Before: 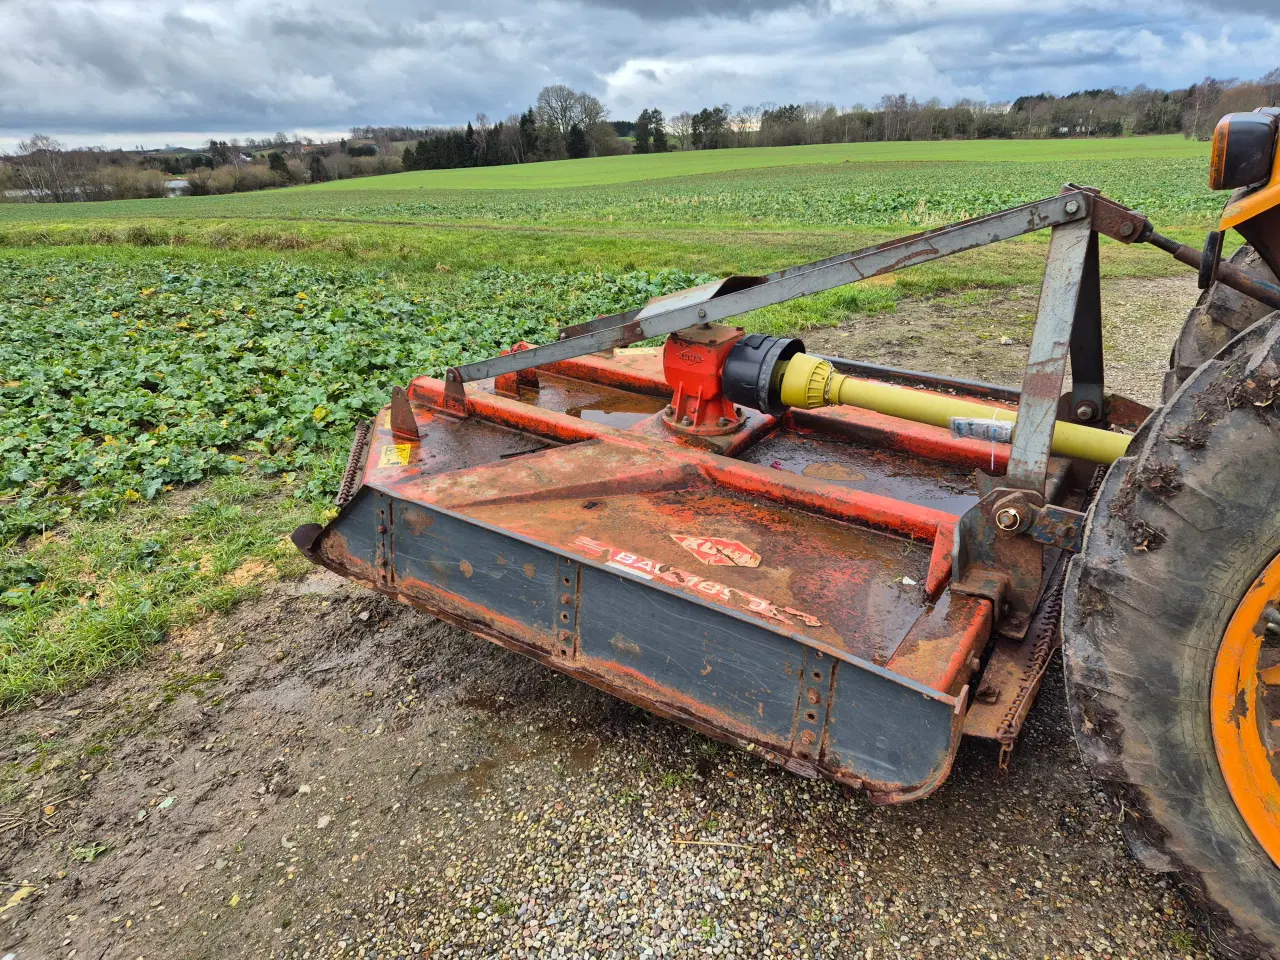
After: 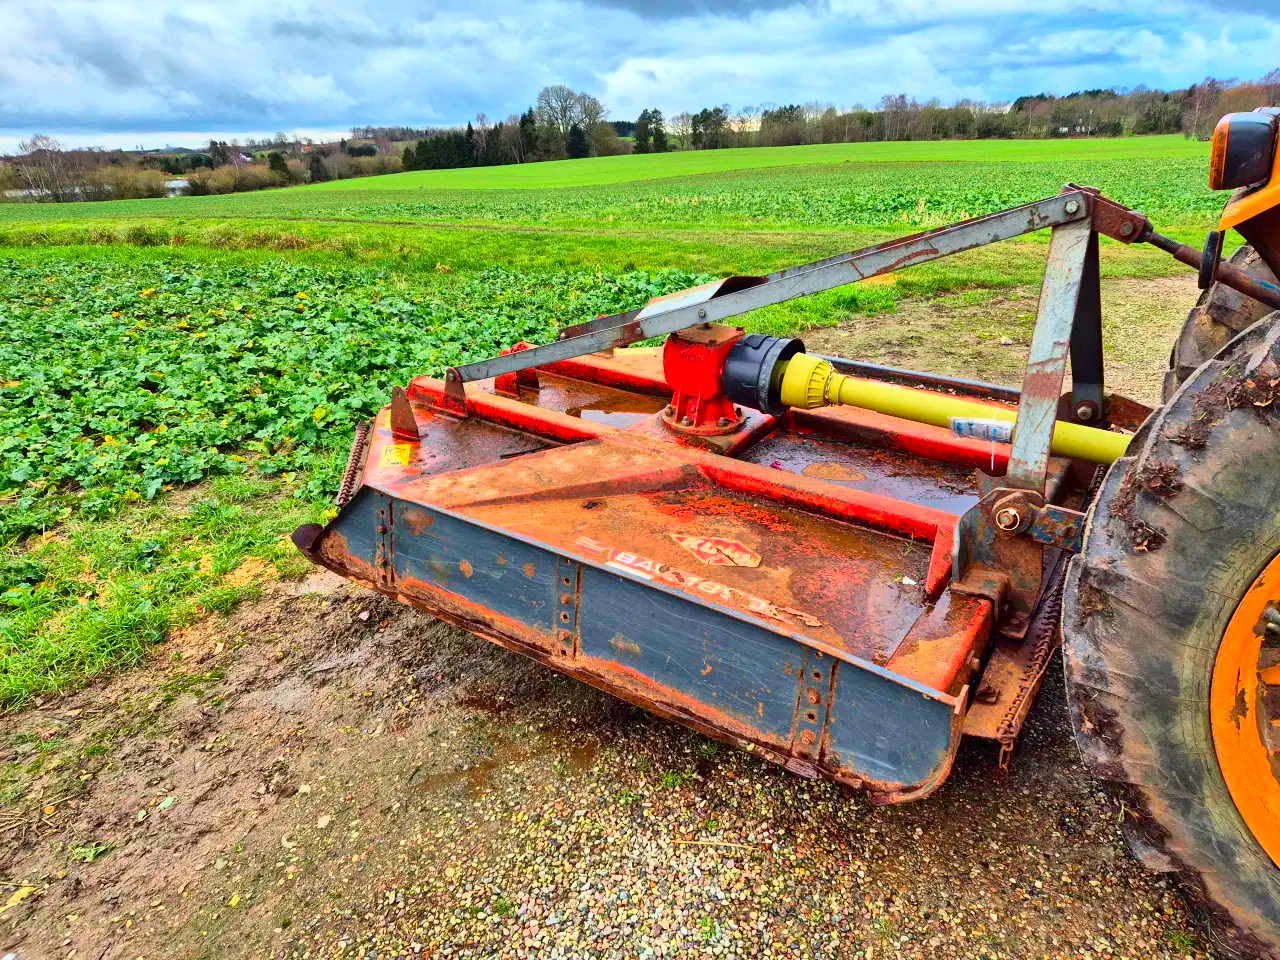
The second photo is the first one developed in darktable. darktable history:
color correction: saturation 1.34
local contrast: mode bilateral grid, contrast 20, coarseness 50, detail 120%, midtone range 0.2
tone curve: curves: ch0 [(0, 0) (0.091, 0.075) (0.409, 0.457) (0.733, 0.82) (0.844, 0.908) (0.909, 0.942) (1, 0.973)]; ch1 [(0, 0) (0.437, 0.404) (0.5, 0.5) (0.529, 0.556) (0.58, 0.606) (0.616, 0.654) (1, 1)]; ch2 [(0, 0) (0.442, 0.415) (0.5, 0.5) (0.535, 0.557) (0.585, 0.62) (1, 1)], color space Lab, independent channels, preserve colors none
